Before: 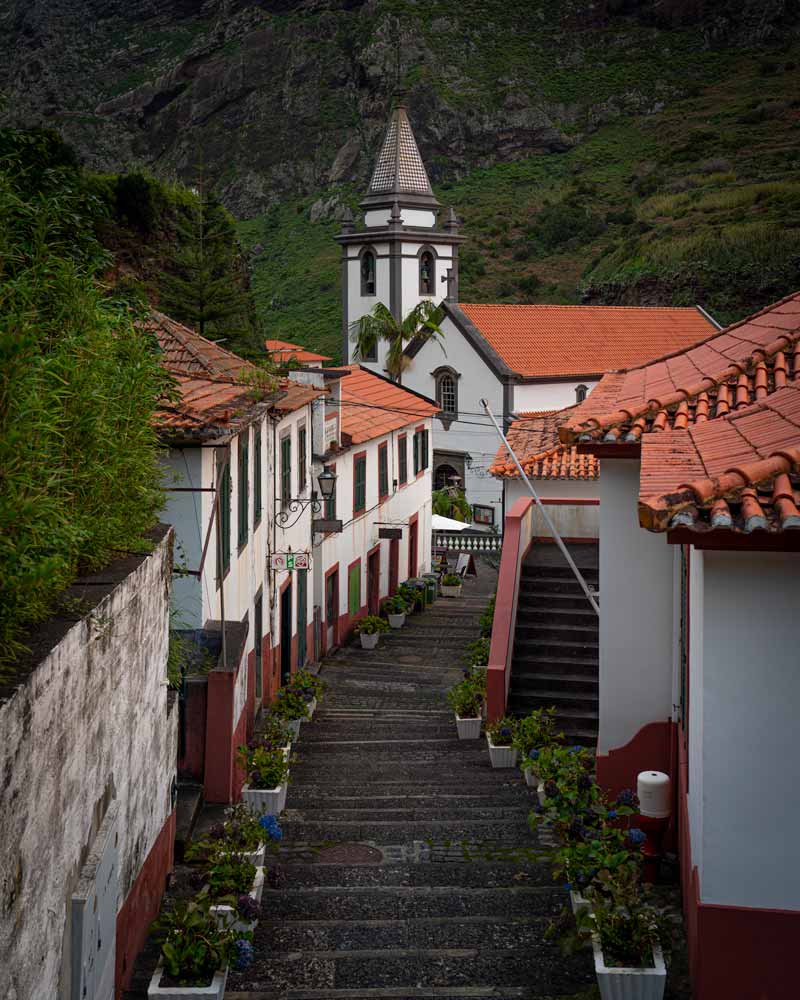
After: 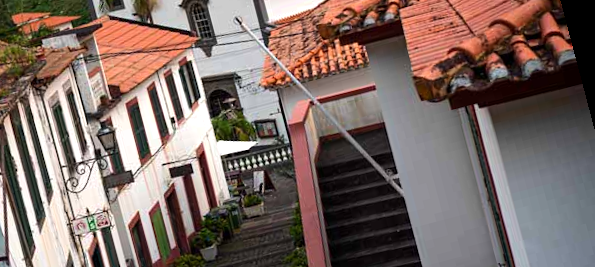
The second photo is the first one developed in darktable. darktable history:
crop and rotate: left 27.938%, top 27.046%, bottom 27.046%
rotate and perspective: rotation -14.8°, crop left 0.1, crop right 0.903, crop top 0.25, crop bottom 0.748
tone equalizer: -8 EV -0.417 EV, -7 EV -0.389 EV, -6 EV -0.333 EV, -5 EV -0.222 EV, -3 EV 0.222 EV, -2 EV 0.333 EV, -1 EV 0.389 EV, +0 EV 0.417 EV, edges refinement/feathering 500, mask exposure compensation -1.25 EV, preserve details no
exposure: exposure 0.191 EV, compensate highlight preservation false
